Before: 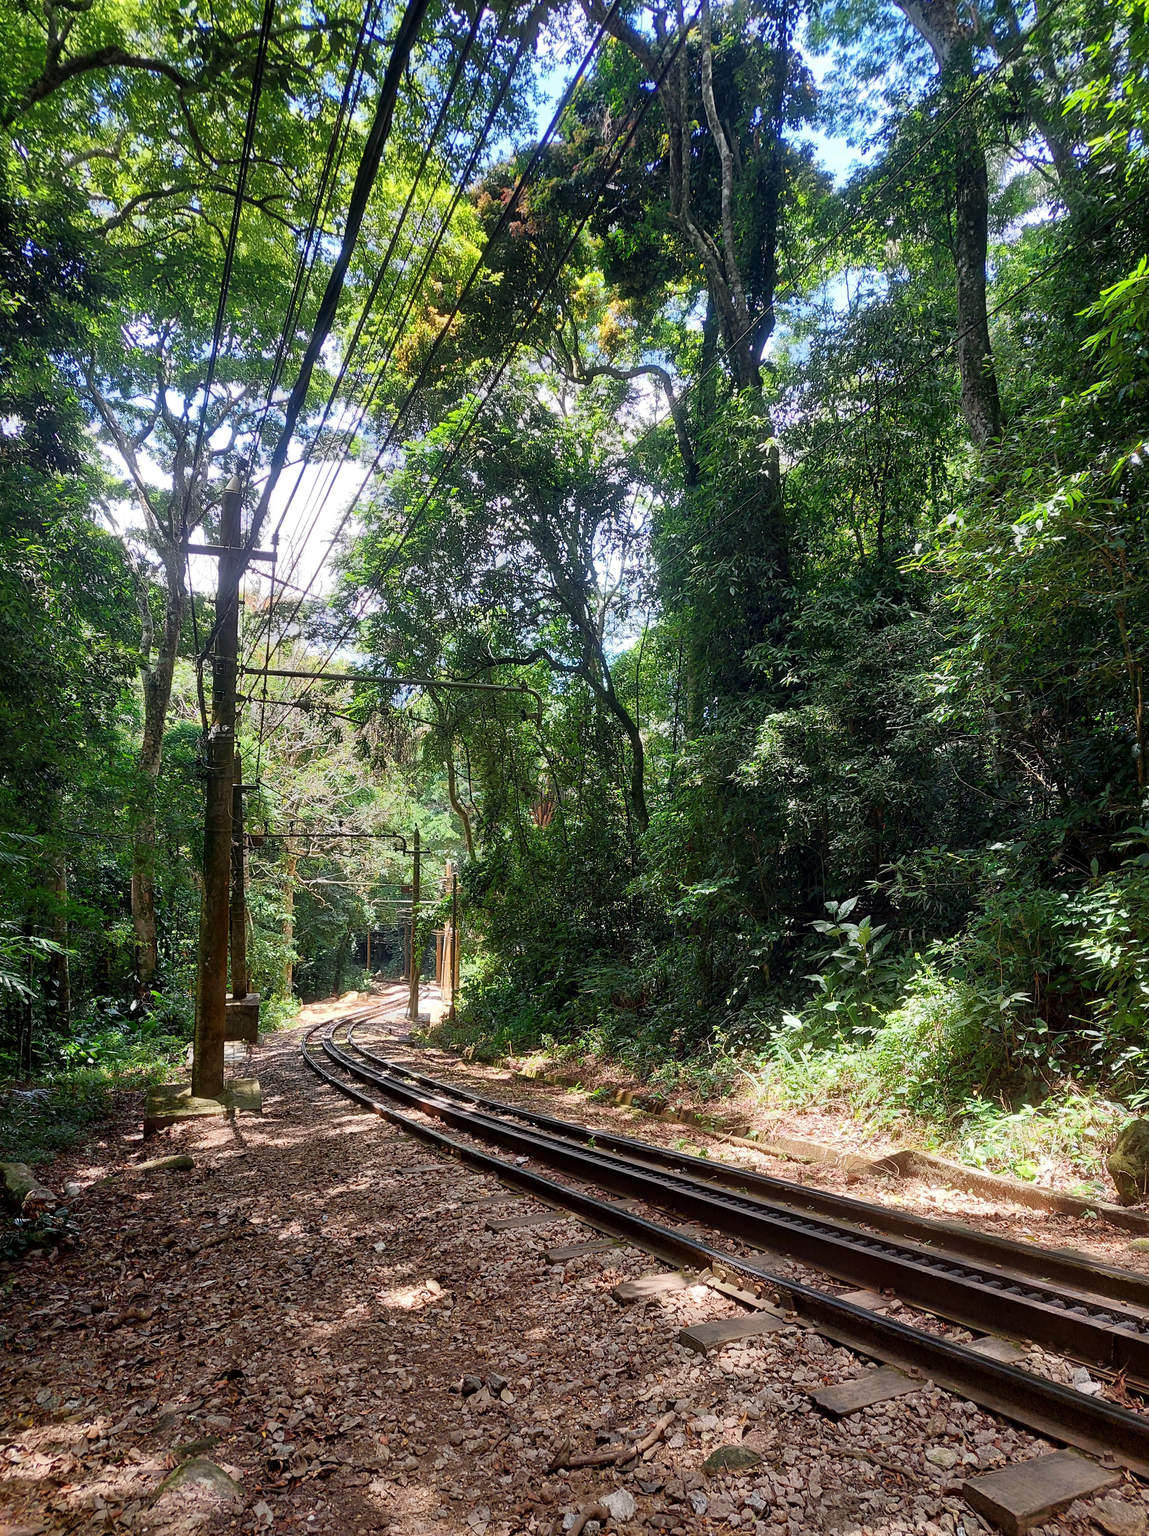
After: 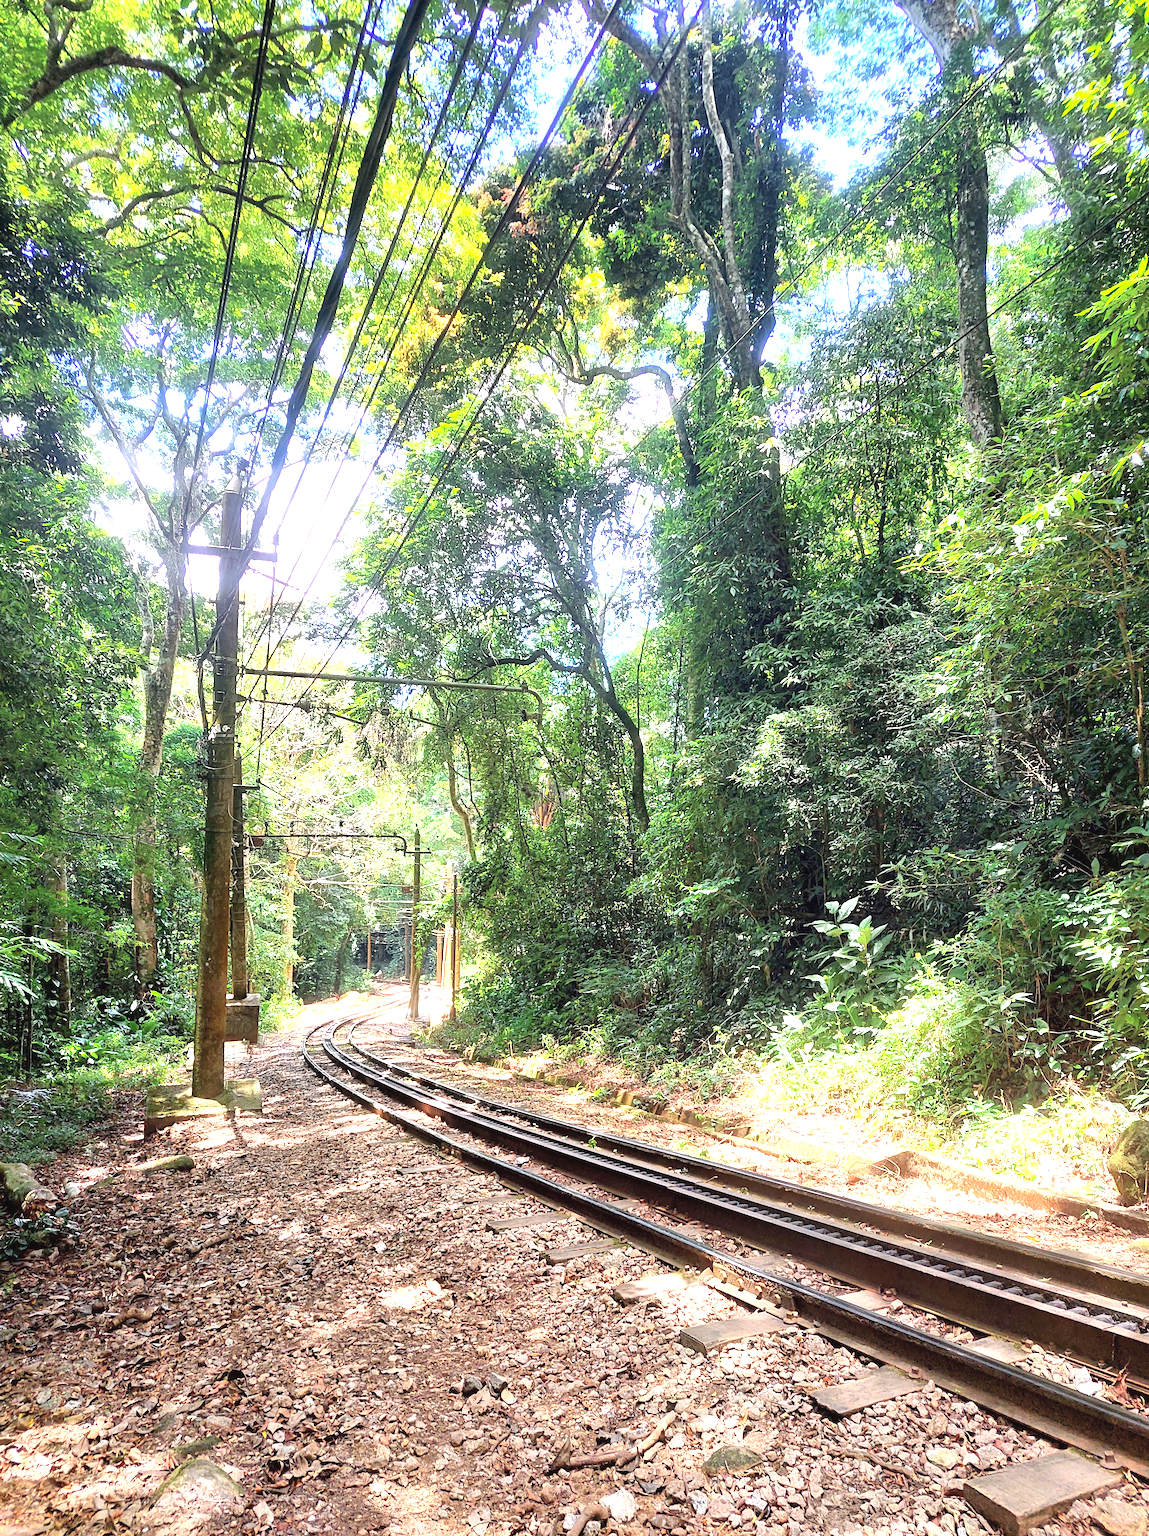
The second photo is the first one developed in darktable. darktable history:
exposure: black level correction 0, exposure 1.45 EV, compensate exposure bias true, compensate highlight preservation false
shadows and highlights: shadows 12, white point adjustment 1.2, highlights -0.36, soften with gaussian
contrast brightness saturation: contrast 0.14, brightness 0.21
